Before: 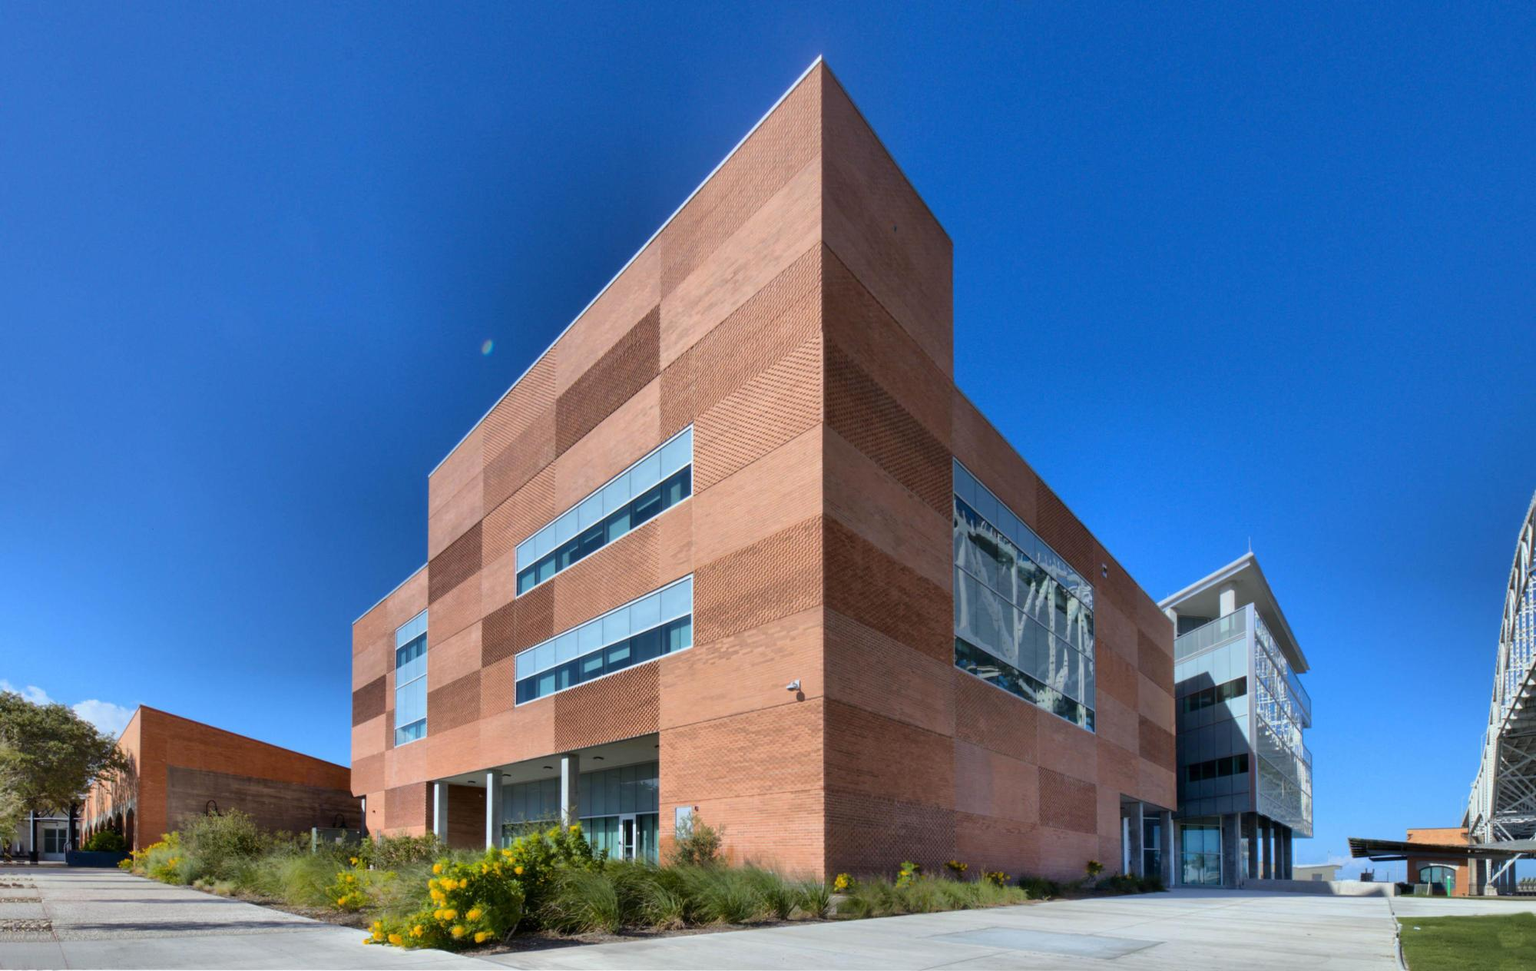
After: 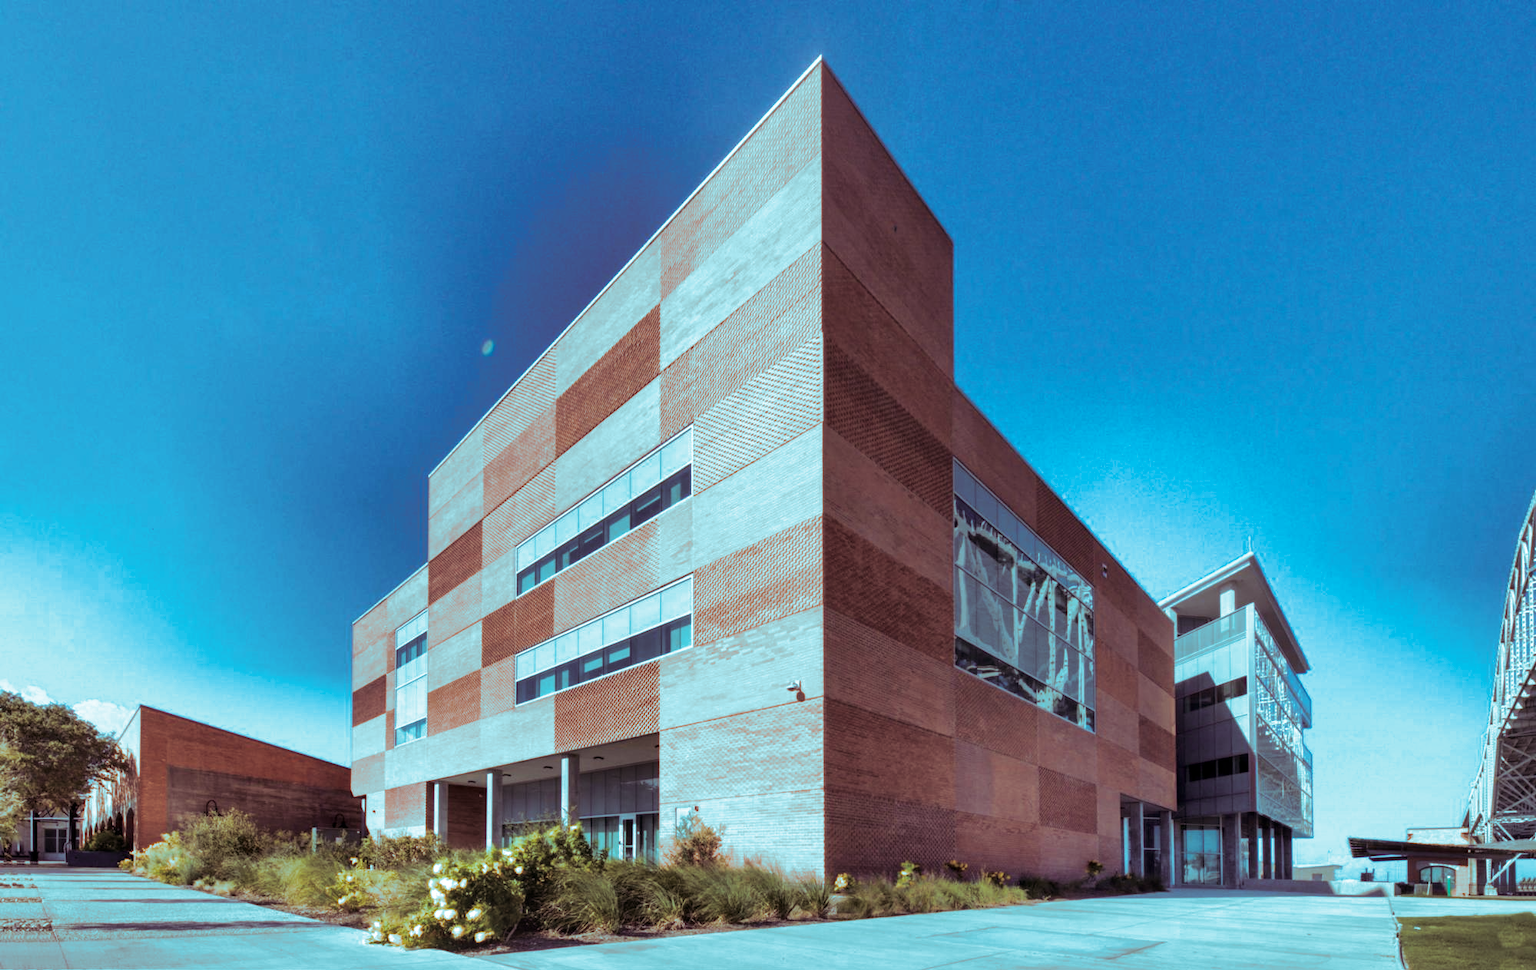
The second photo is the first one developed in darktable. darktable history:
color zones: curves: ch0 [(0.018, 0.548) (0.224, 0.64) (0.425, 0.447) (0.675, 0.575) (0.732, 0.579)]; ch1 [(0.066, 0.487) (0.25, 0.5) (0.404, 0.43) (0.75, 0.421) (0.956, 0.421)]; ch2 [(0.044, 0.561) (0.215, 0.465) (0.399, 0.544) (0.465, 0.548) (0.614, 0.447) (0.724, 0.43) (0.882, 0.623) (0.956, 0.632)]
velvia: on, module defaults
vibrance: on, module defaults
split-toning: shadows › hue 327.6°, highlights › hue 198°, highlights › saturation 0.55, balance -21.25, compress 0%
local contrast: on, module defaults
